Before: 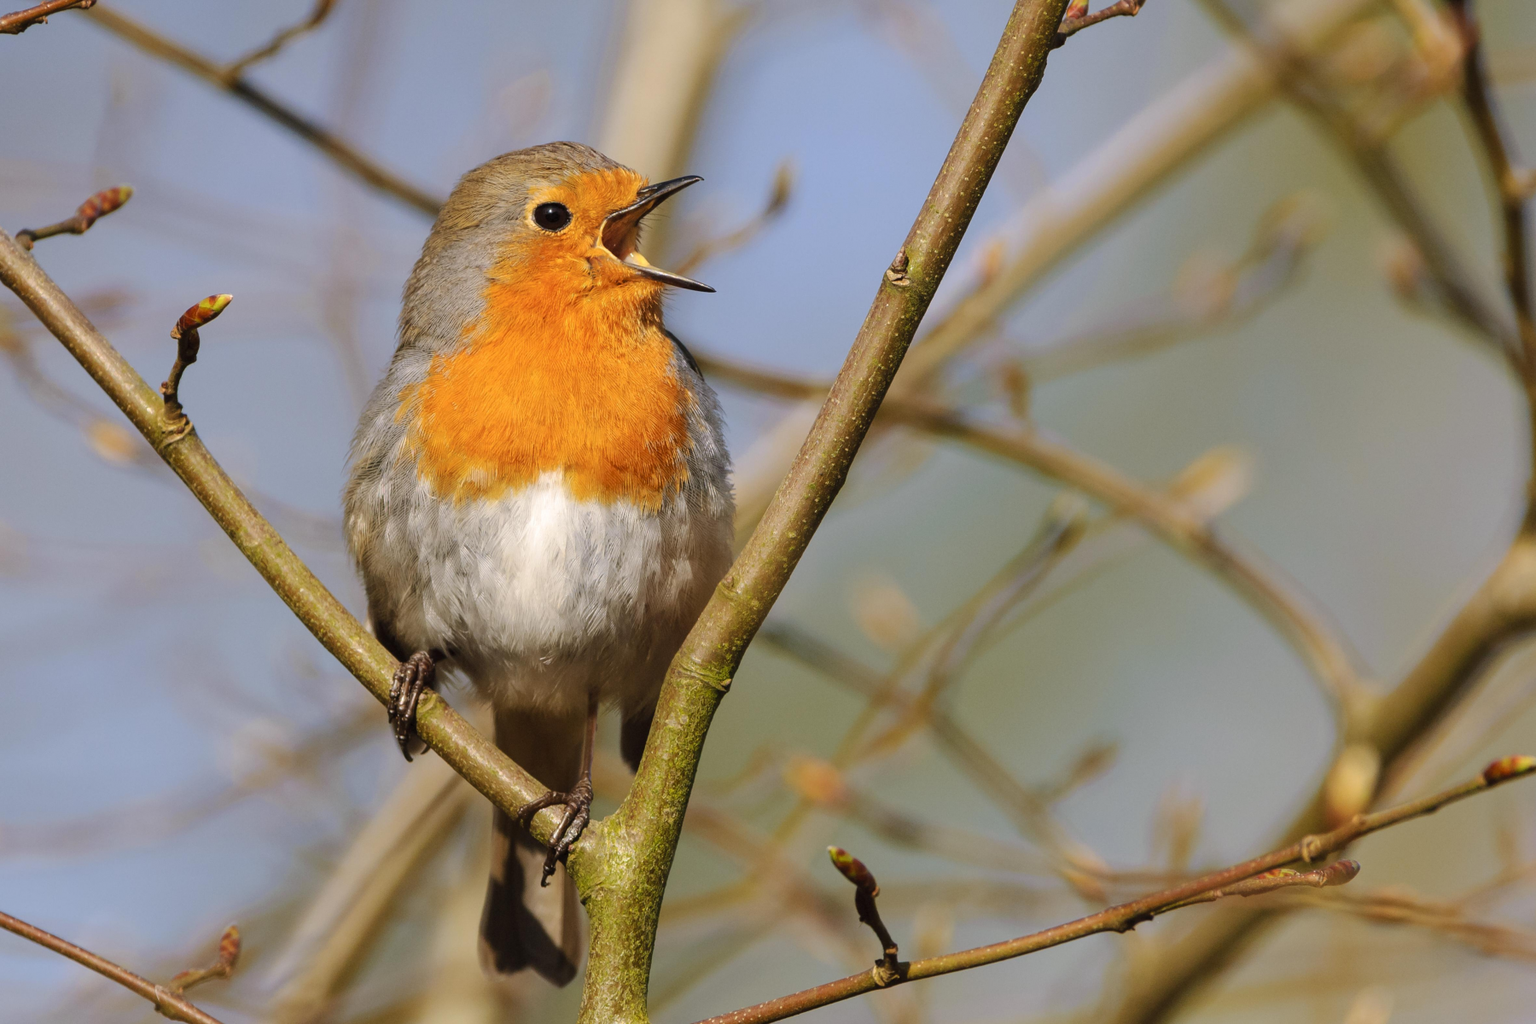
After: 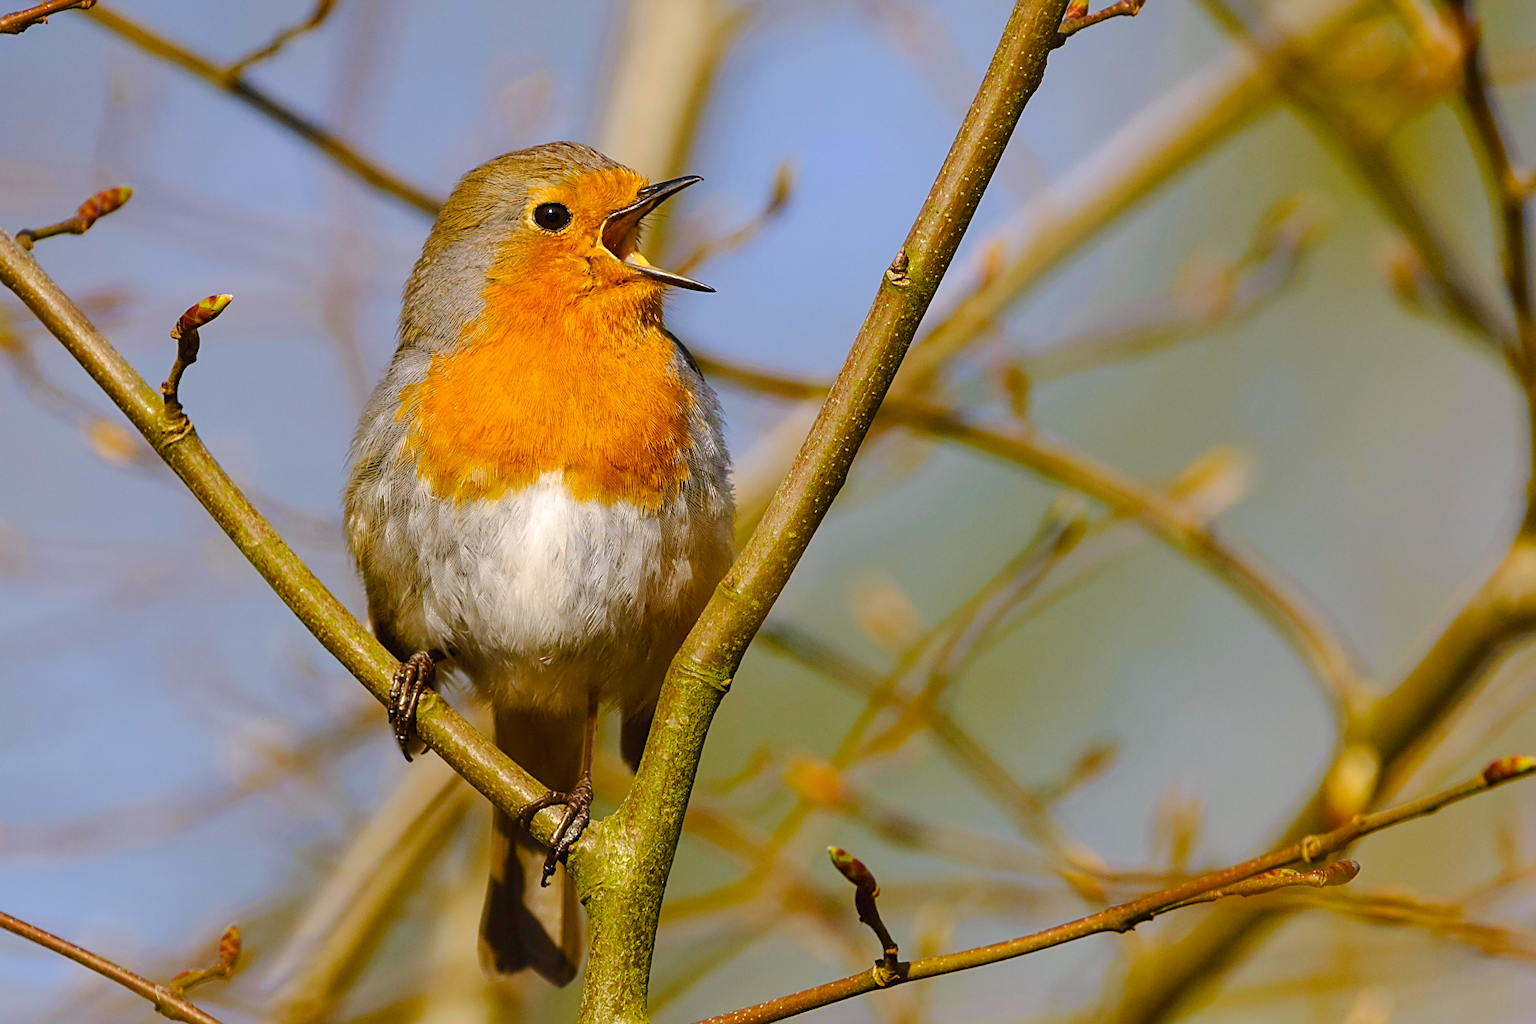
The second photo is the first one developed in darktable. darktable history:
color balance rgb: linear chroma grading › global chroma 15.218%, perceptual saturation grading › global saturation 26.402%, perceptual saturation grading › highlights -28.712%, perceptual saturation grading › mid-tones 15.679%, perceptual saturation grading › shadows 34.348%, global vibrance 20%
sharpen: amount 0.557
